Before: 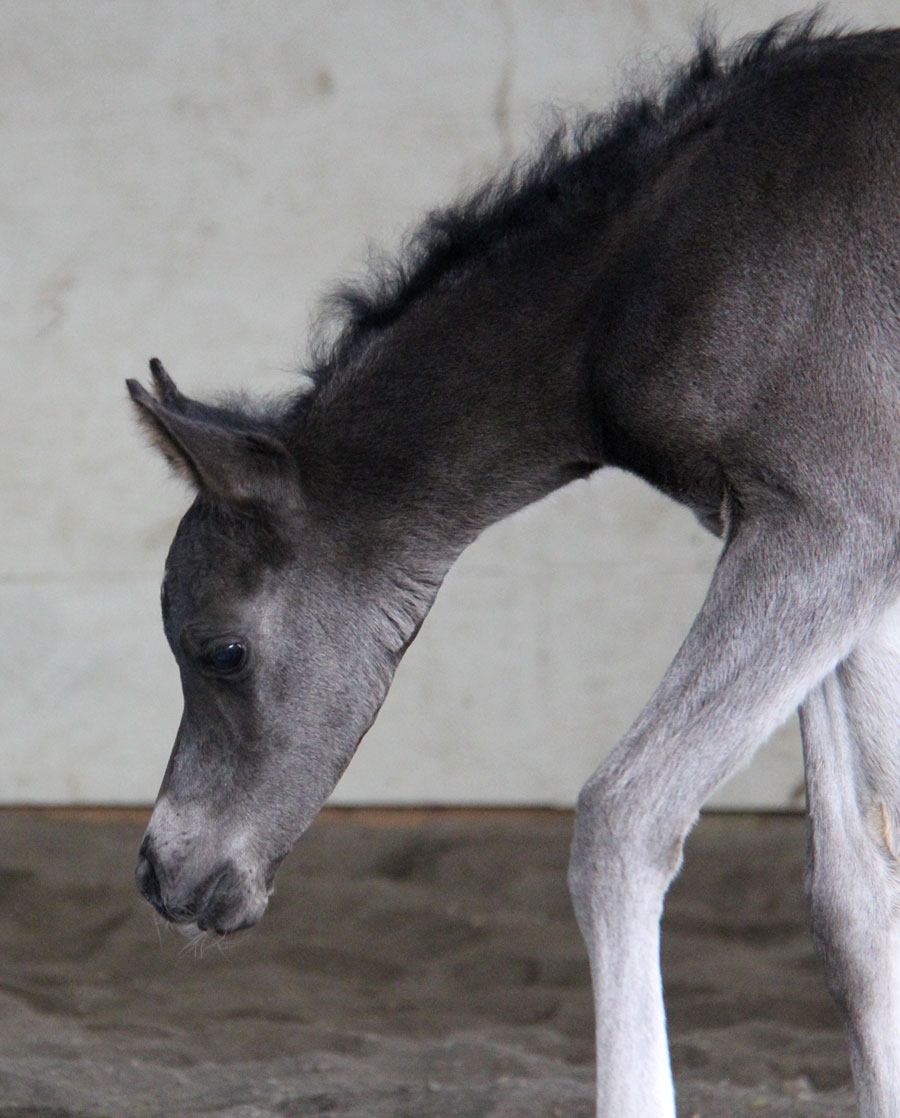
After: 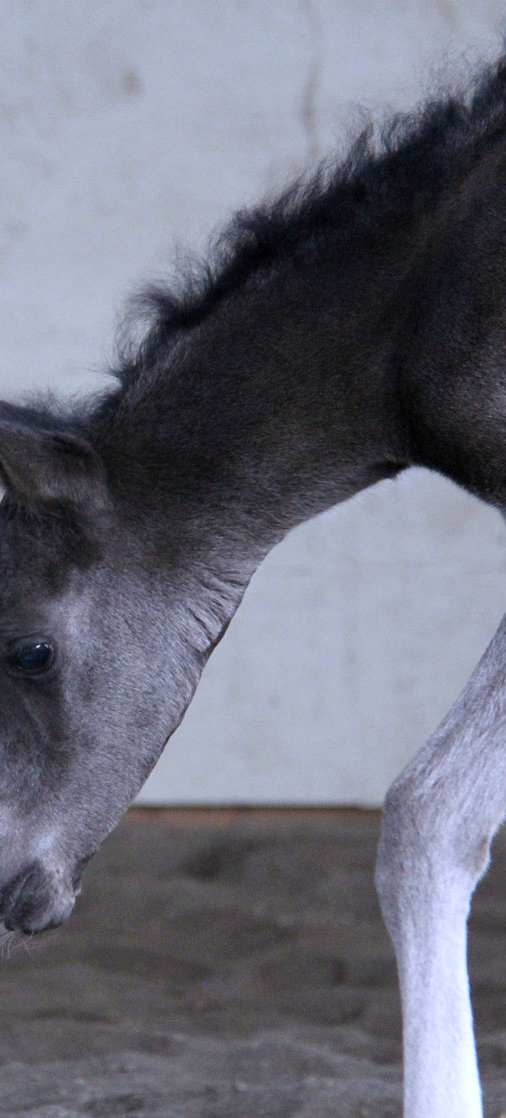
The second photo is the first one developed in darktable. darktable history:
crop: left 21.496%, right 22.254%
white balance: red 0.967, blue 1.119, emerald 0.756
